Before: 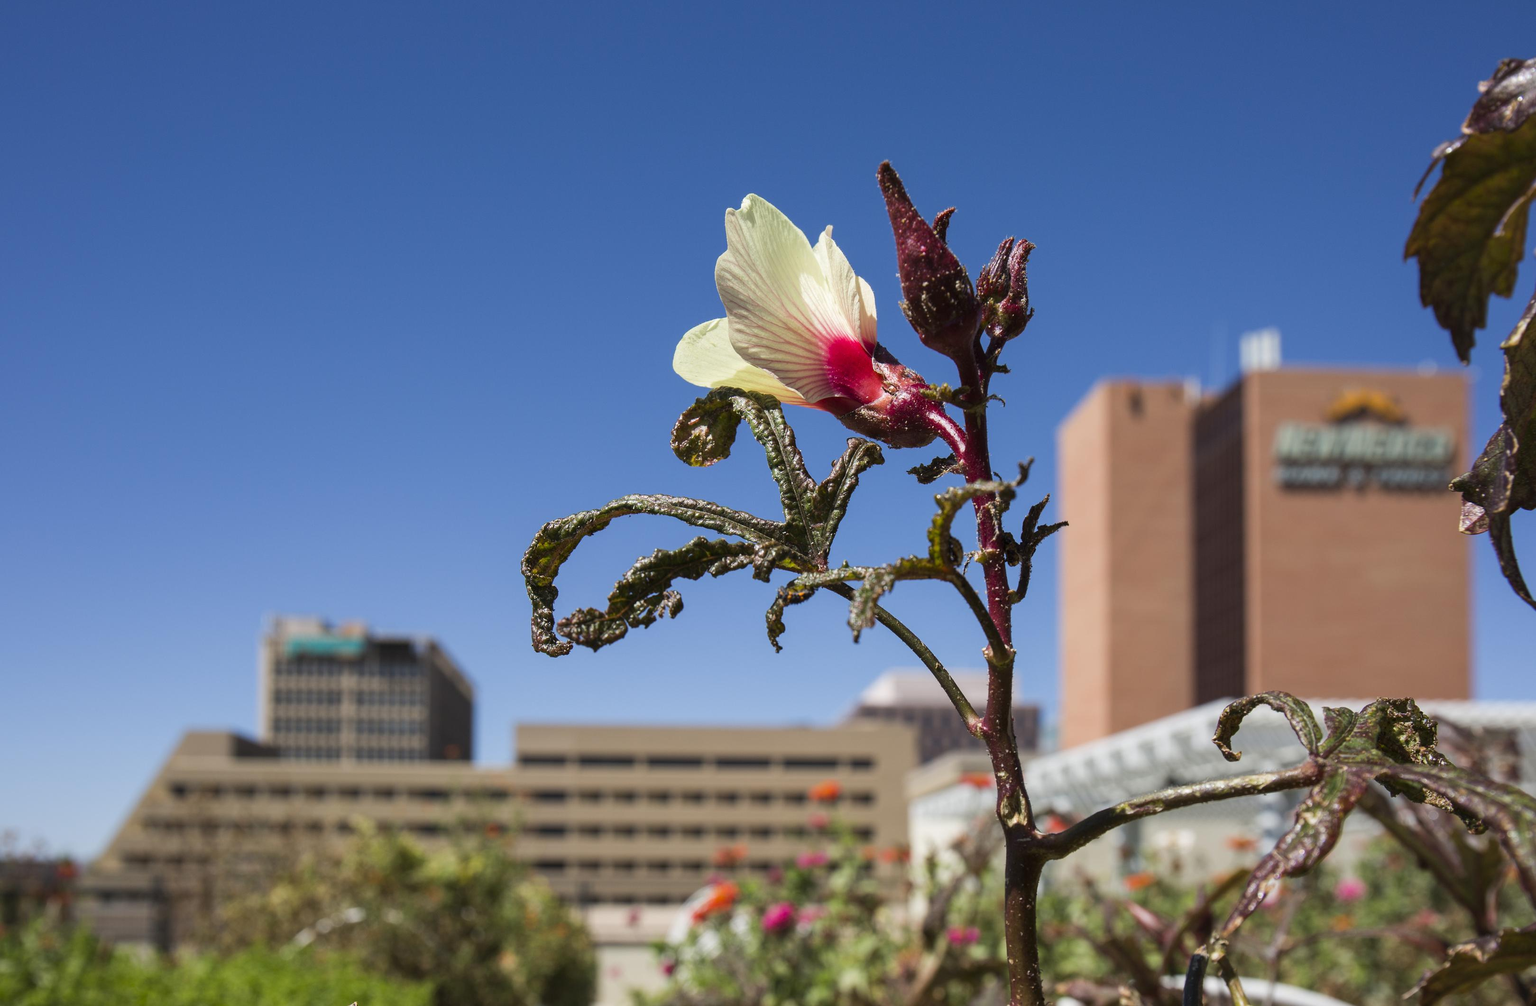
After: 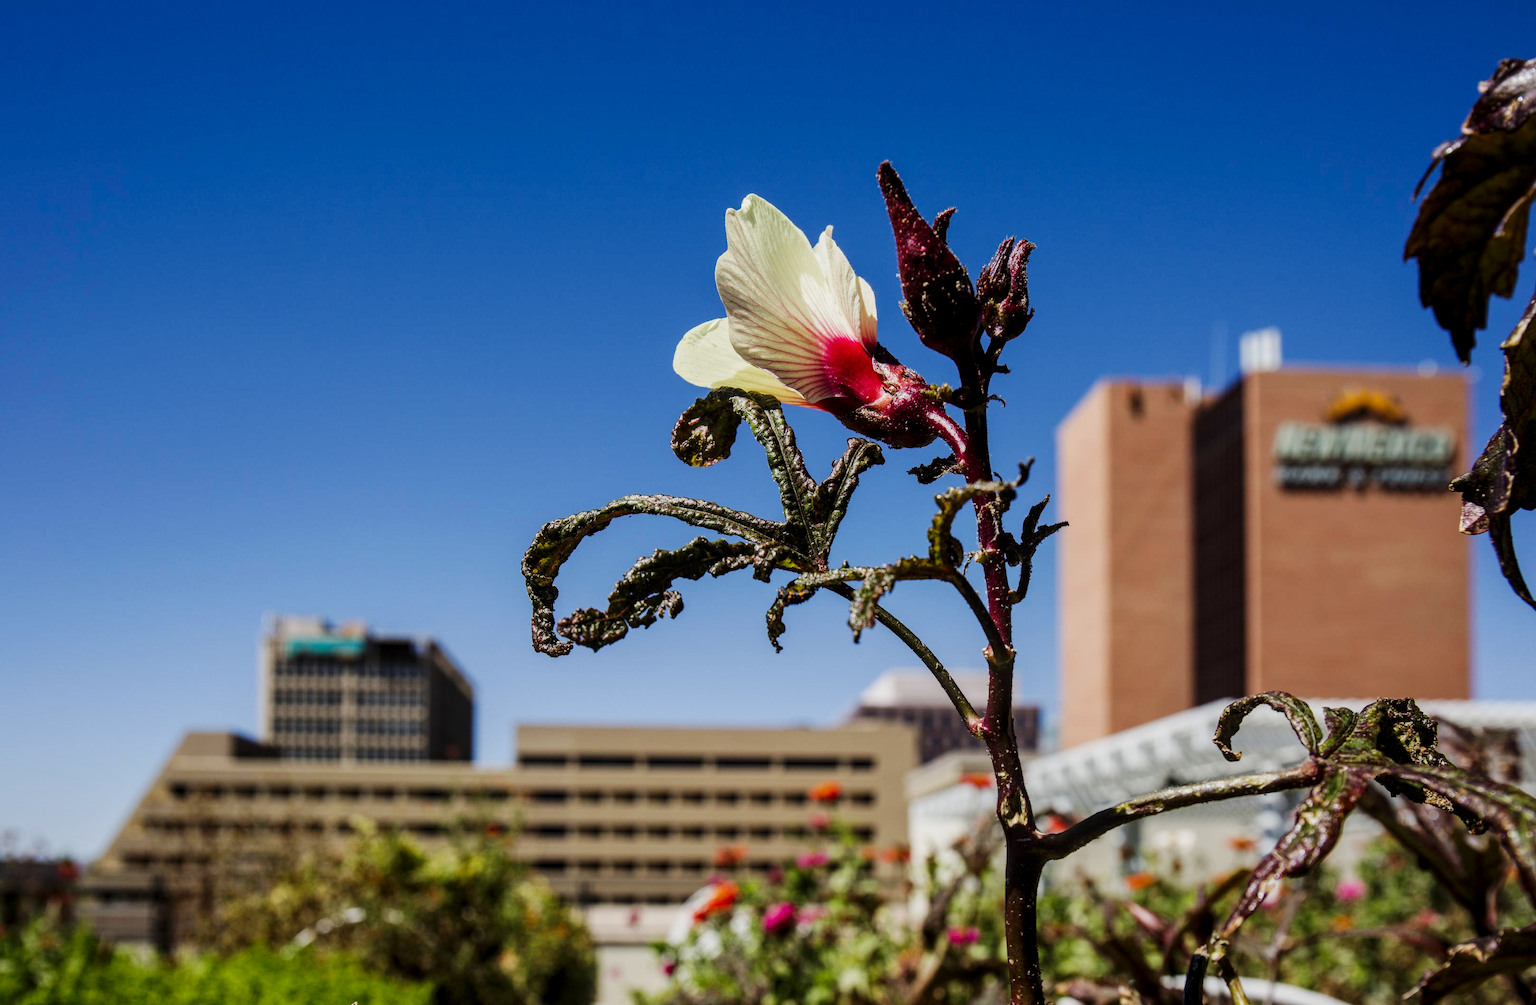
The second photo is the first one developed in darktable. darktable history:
local contrast: on, module defaults
base curve: curves: ch0 [(0, 0) (0.036, 0.025) (0.121, 0.166) (0.206, 0.329) (0.605, 0.79) (1, 1)], preserve colors none
exposure: black level correction 0.009, exposure -0.637 EV, compensate highlight preservation false
